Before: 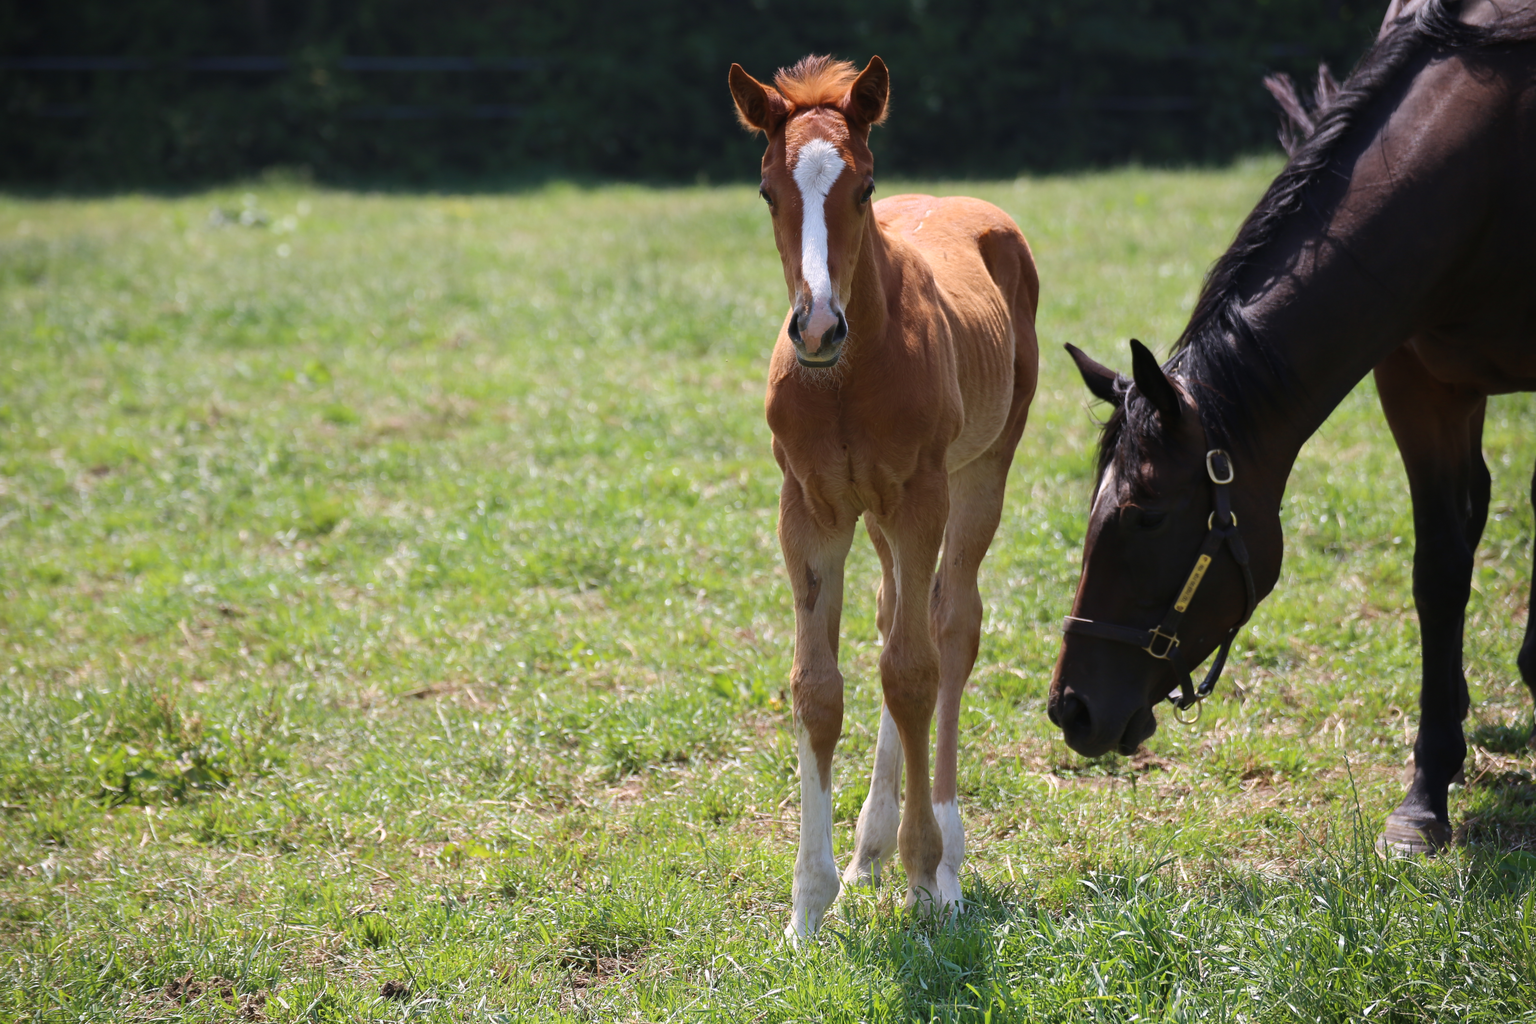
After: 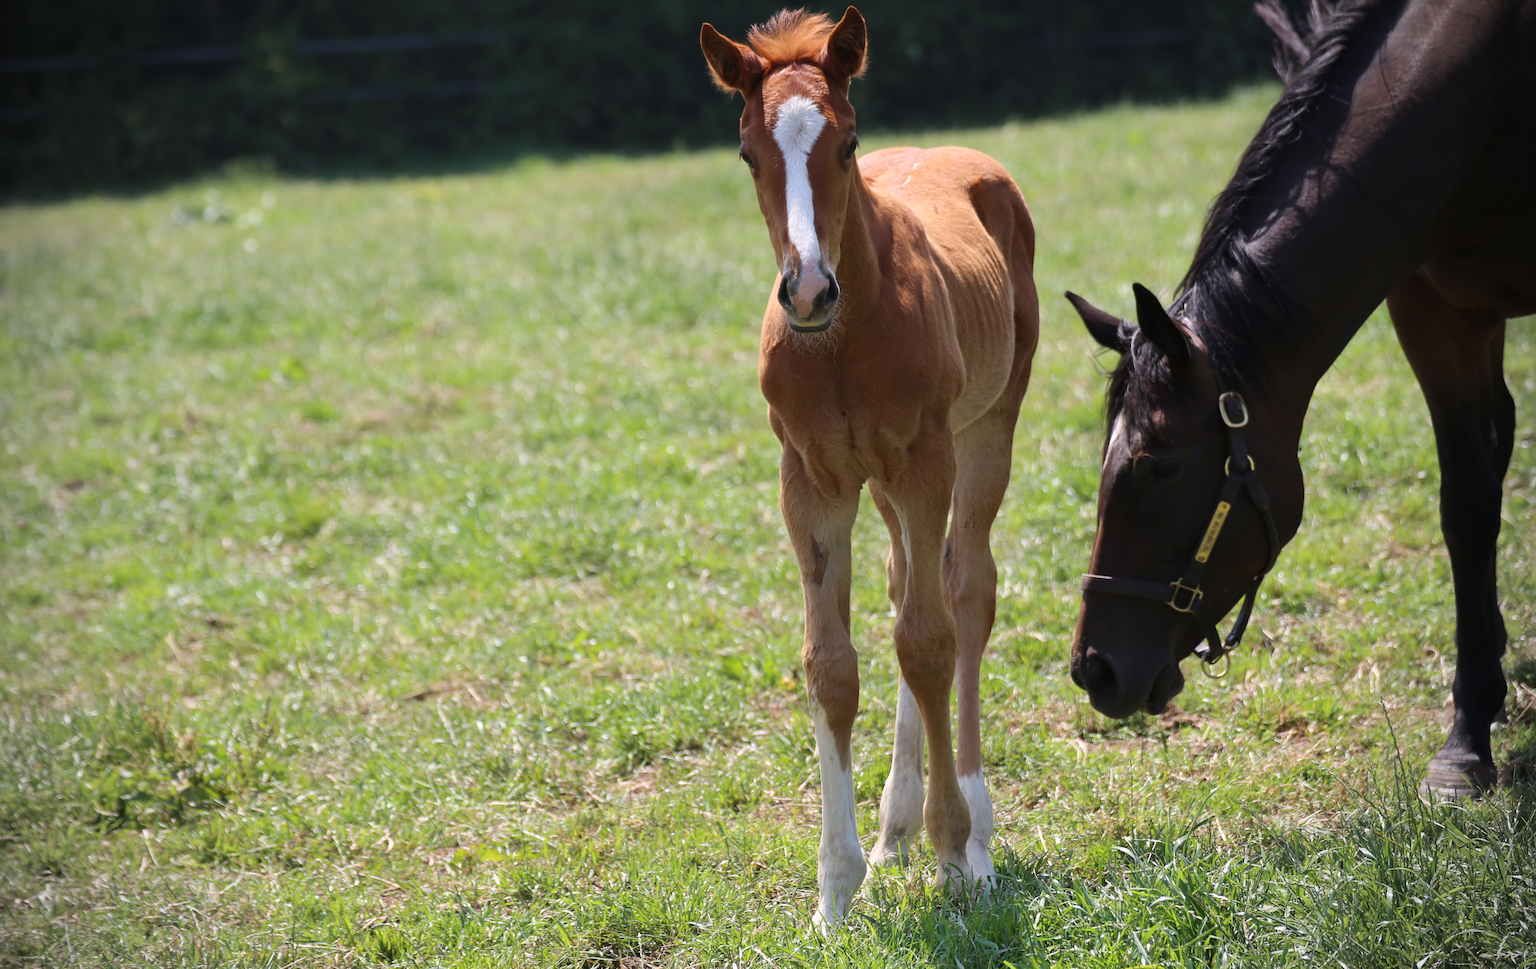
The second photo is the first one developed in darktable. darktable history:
rotate and perspective: rotation -3.52°, crop left 0.036, crop right 0.964, crop top 0.081, crop bottom 0.919
vignetting: fall-off start 79.88%
